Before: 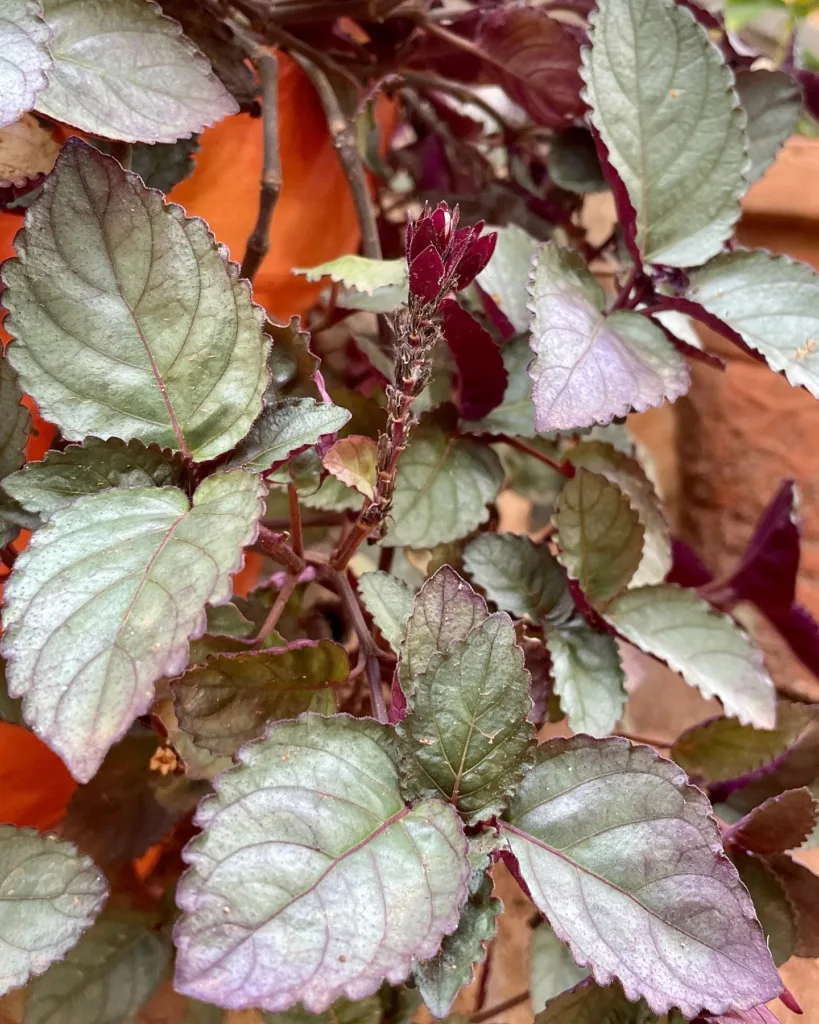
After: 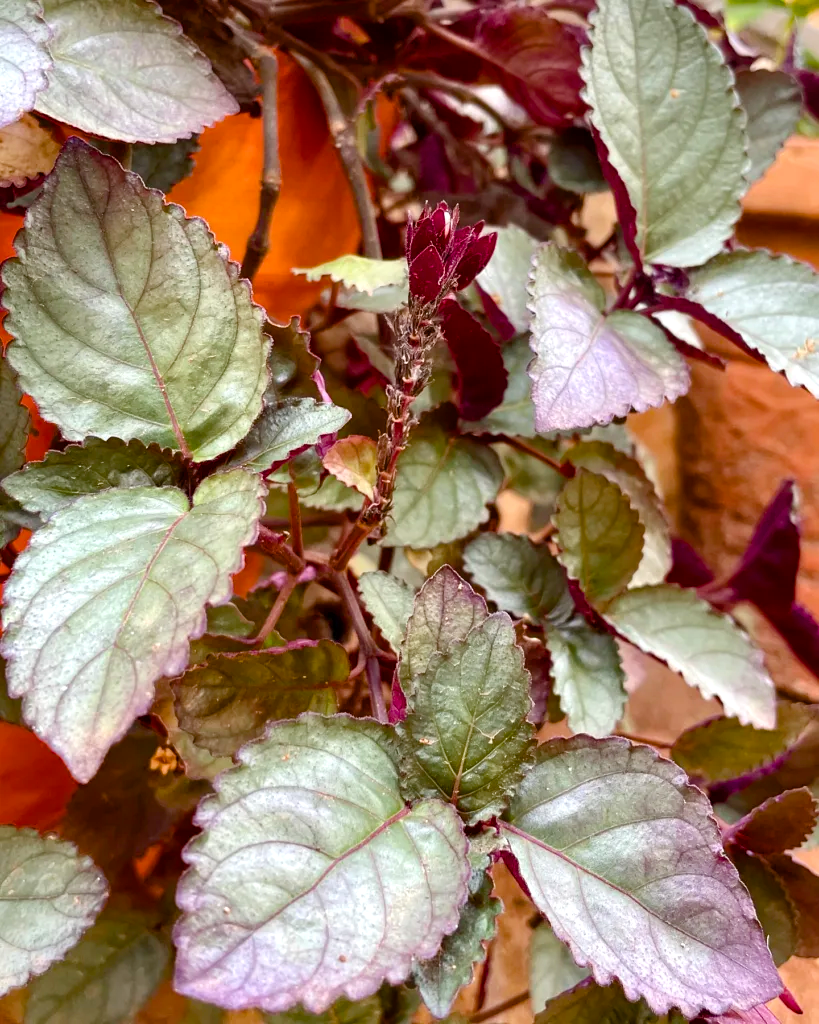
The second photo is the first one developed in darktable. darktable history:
color balance rgb: highlights gain › luminance 14.612%, linear chroma grading › global chroma 19.621%, perceptual saturation grading › global saturation 20%, perceptual saturation grading › highlights -25.457%, perceptual saturation grading › shadows 25.845%, global vibrance 2.739%
